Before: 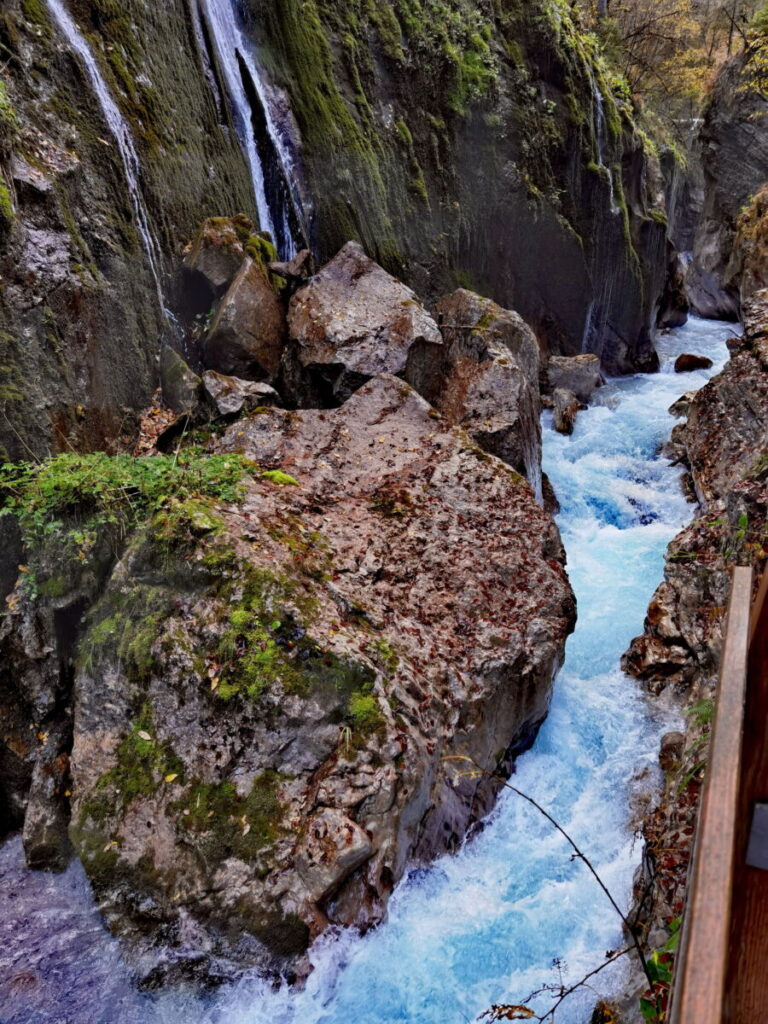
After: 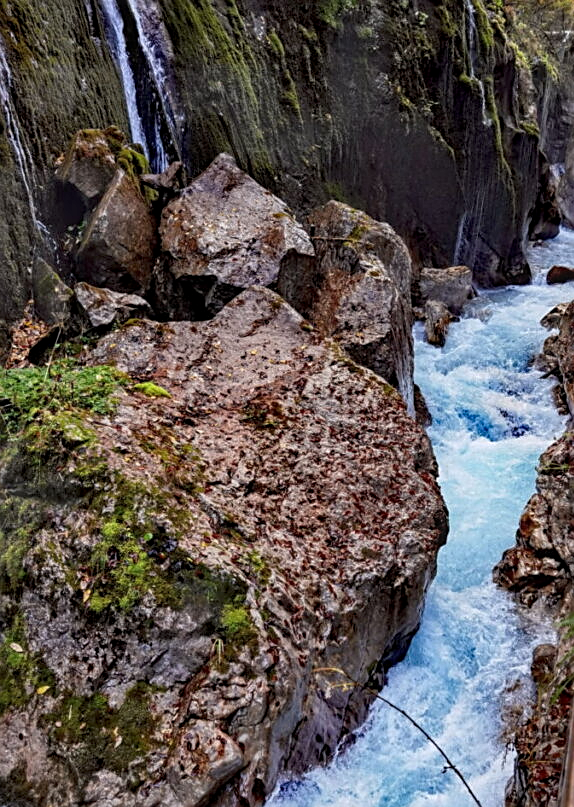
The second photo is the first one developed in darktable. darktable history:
local contrast: on, module defaults
sharpen: on, module defaults
crop: left 16.768%, top 8.653%, right 8.362%, bottom 12.485%
